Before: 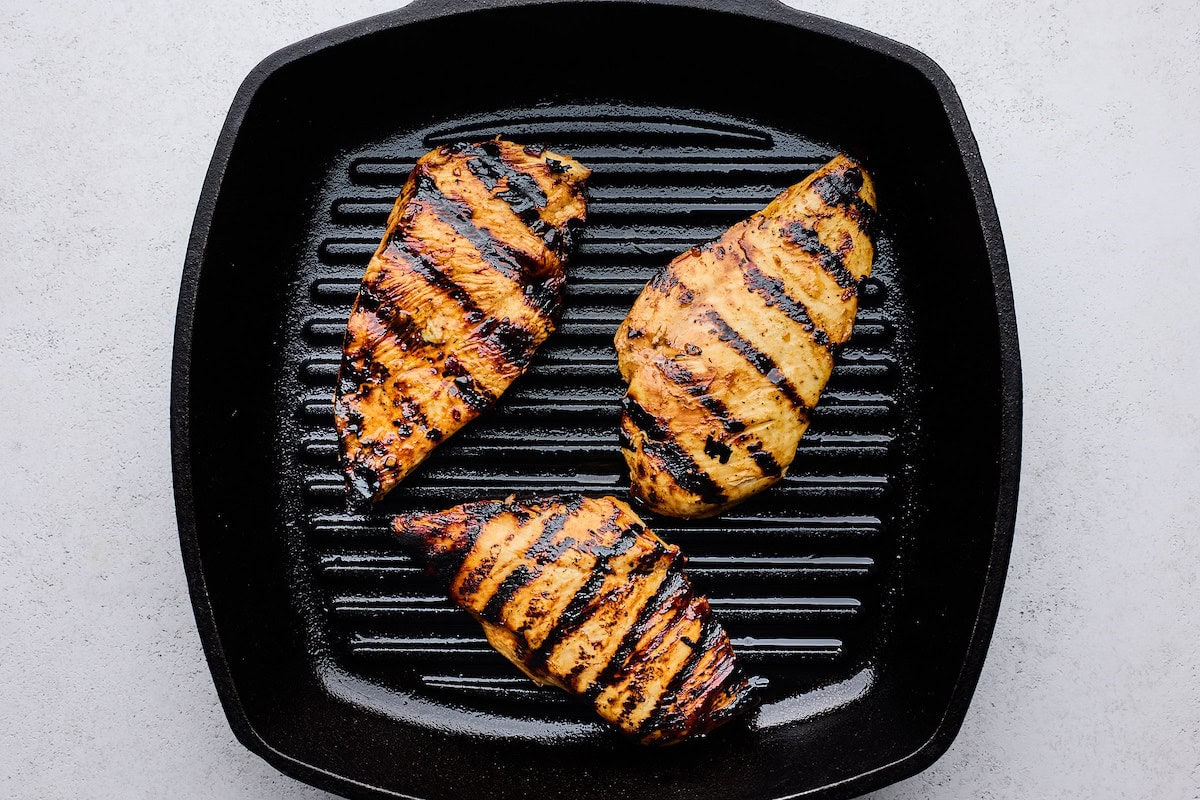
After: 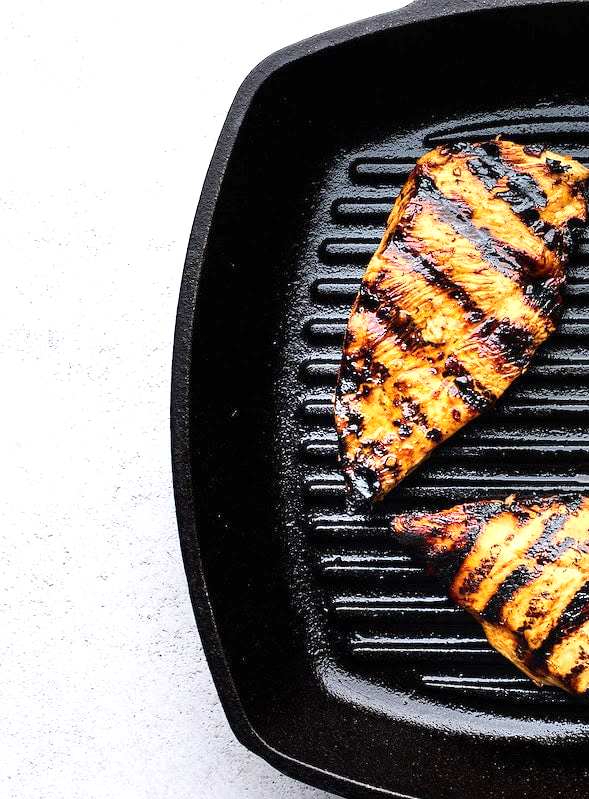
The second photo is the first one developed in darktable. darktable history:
exposure: exposure 0.785 EV, compensate highlight preservation false
crop and rotate: left 0%, top 0%, right 50.845%
